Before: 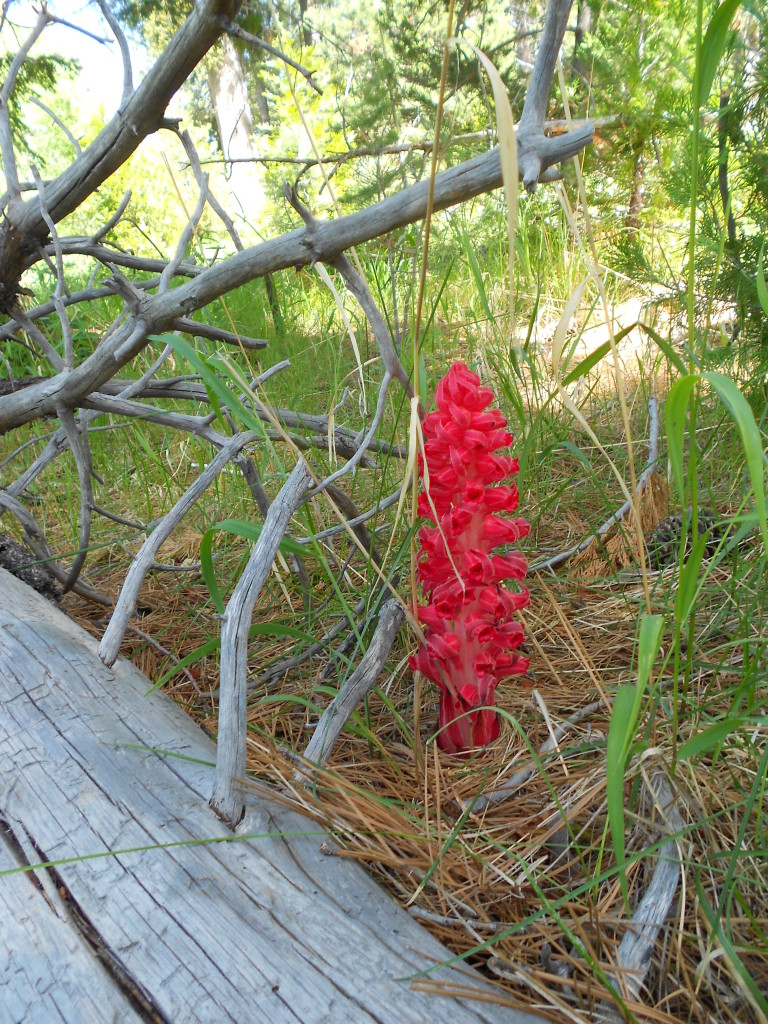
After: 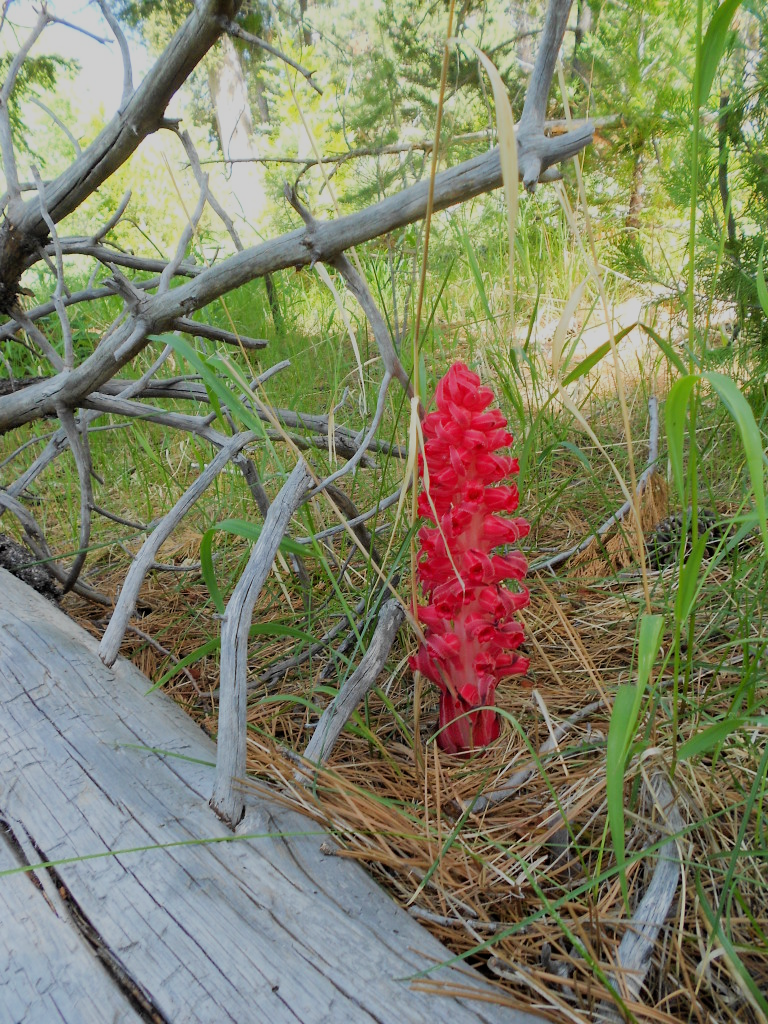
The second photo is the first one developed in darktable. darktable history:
filmic rgb: black relative exposure -7.12 EV, white relative exposure 5.37 EV, threshold 5.99 EV, hardness 3.03, enable highlight reconstruction true
